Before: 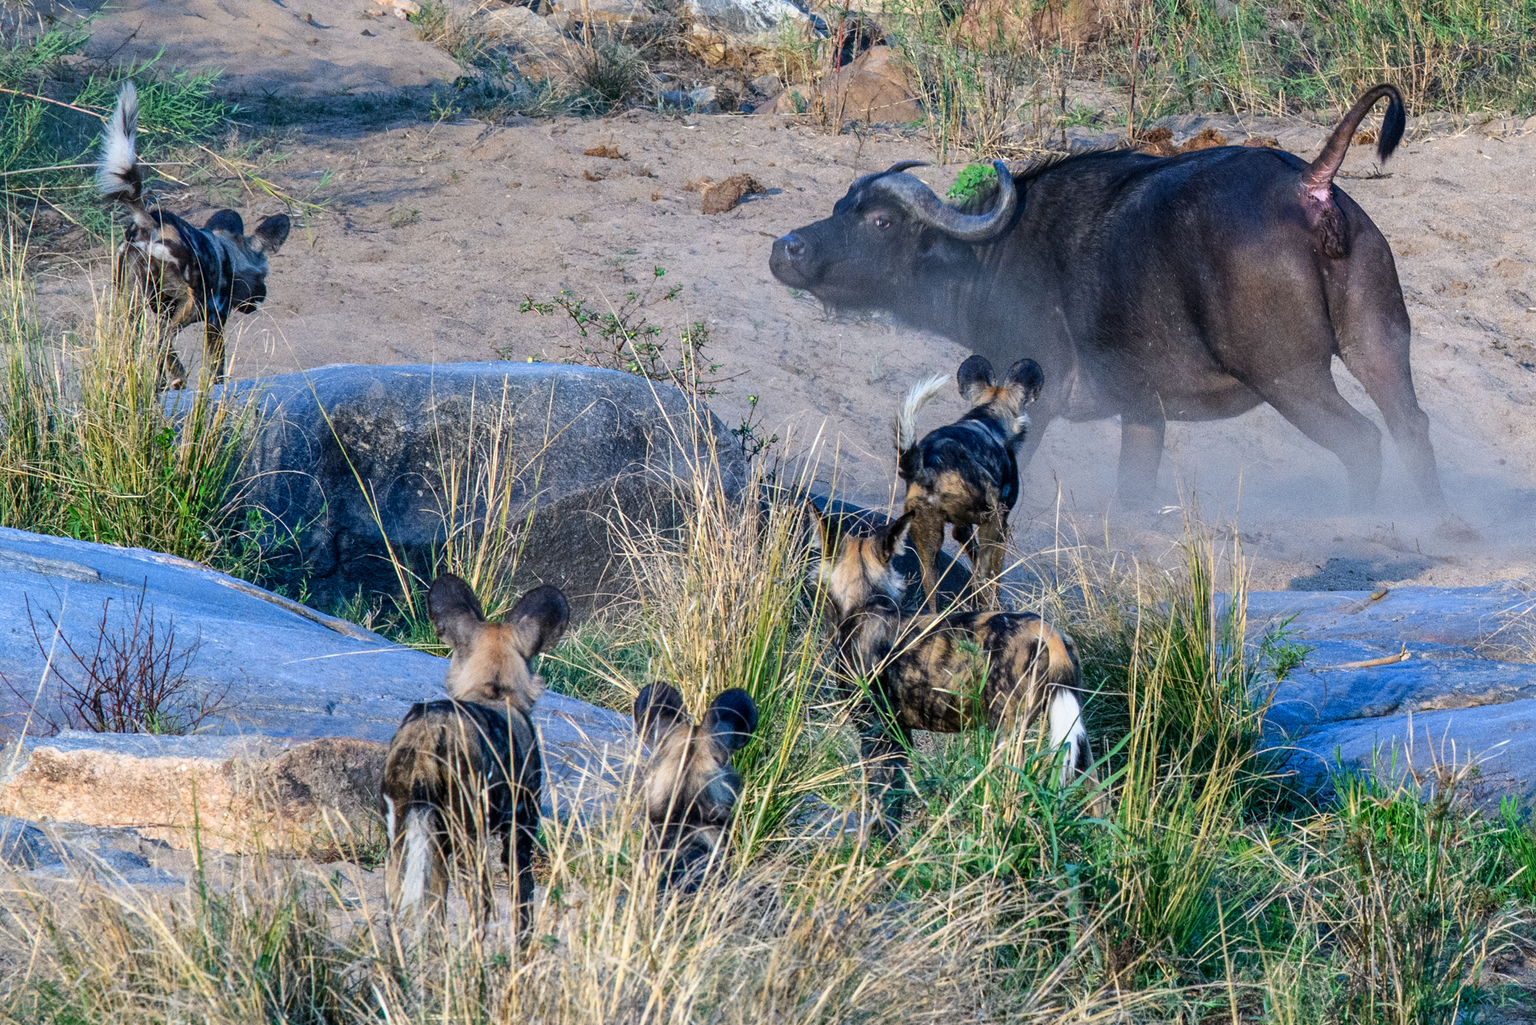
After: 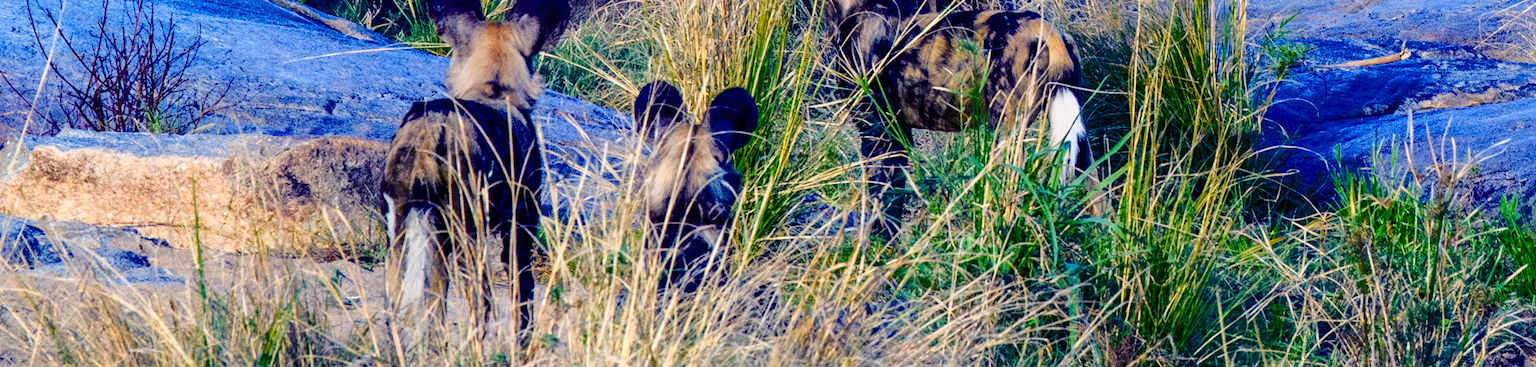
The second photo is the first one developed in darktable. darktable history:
crop and rotate: top 58.72%, bottom 5.391%
color balance rgb: shadows lift › luminance -28.352%, shadows lift › chroma 15.056%, shadows lift › hue 272.75°, highlights gain › chroma 1.662%, highlights gain › hue 56.69°, linear chroma grading › global chroma 15.347%, perceptual saturation grading › global saturation 20%, perceptual saturation grading › highlights -25.306%, perceptual saturation grading › shadows 50.178%, perceptual brilliance grading › mid-tones 9.534%, perceptual brilliance grading › shadows 14.232%, saturation formula JzAzBz (2021)
